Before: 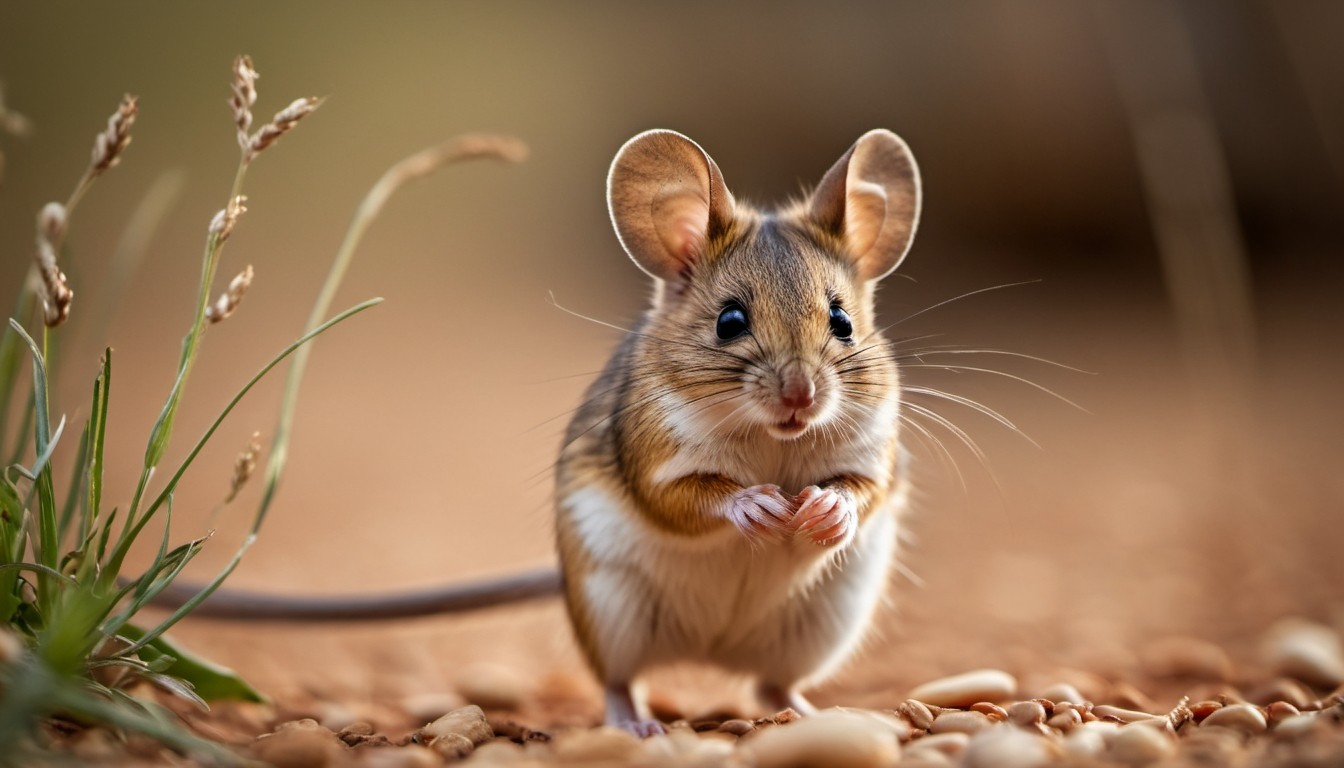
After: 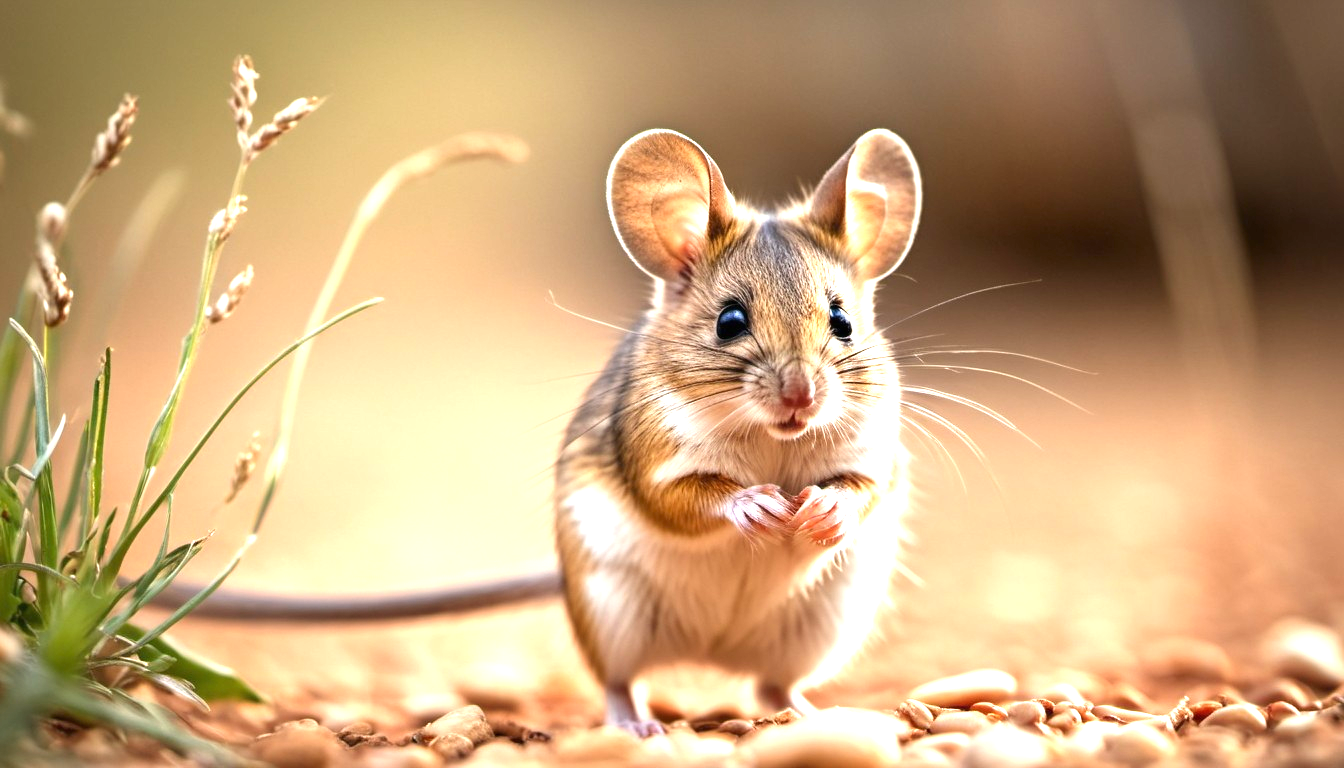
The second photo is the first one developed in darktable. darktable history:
base curve: exposure shift 0, preserve colors none
exposure: black level correction 0, exposure 1.379 EV, compensate exposure bias true, compensate highlight preservation false
